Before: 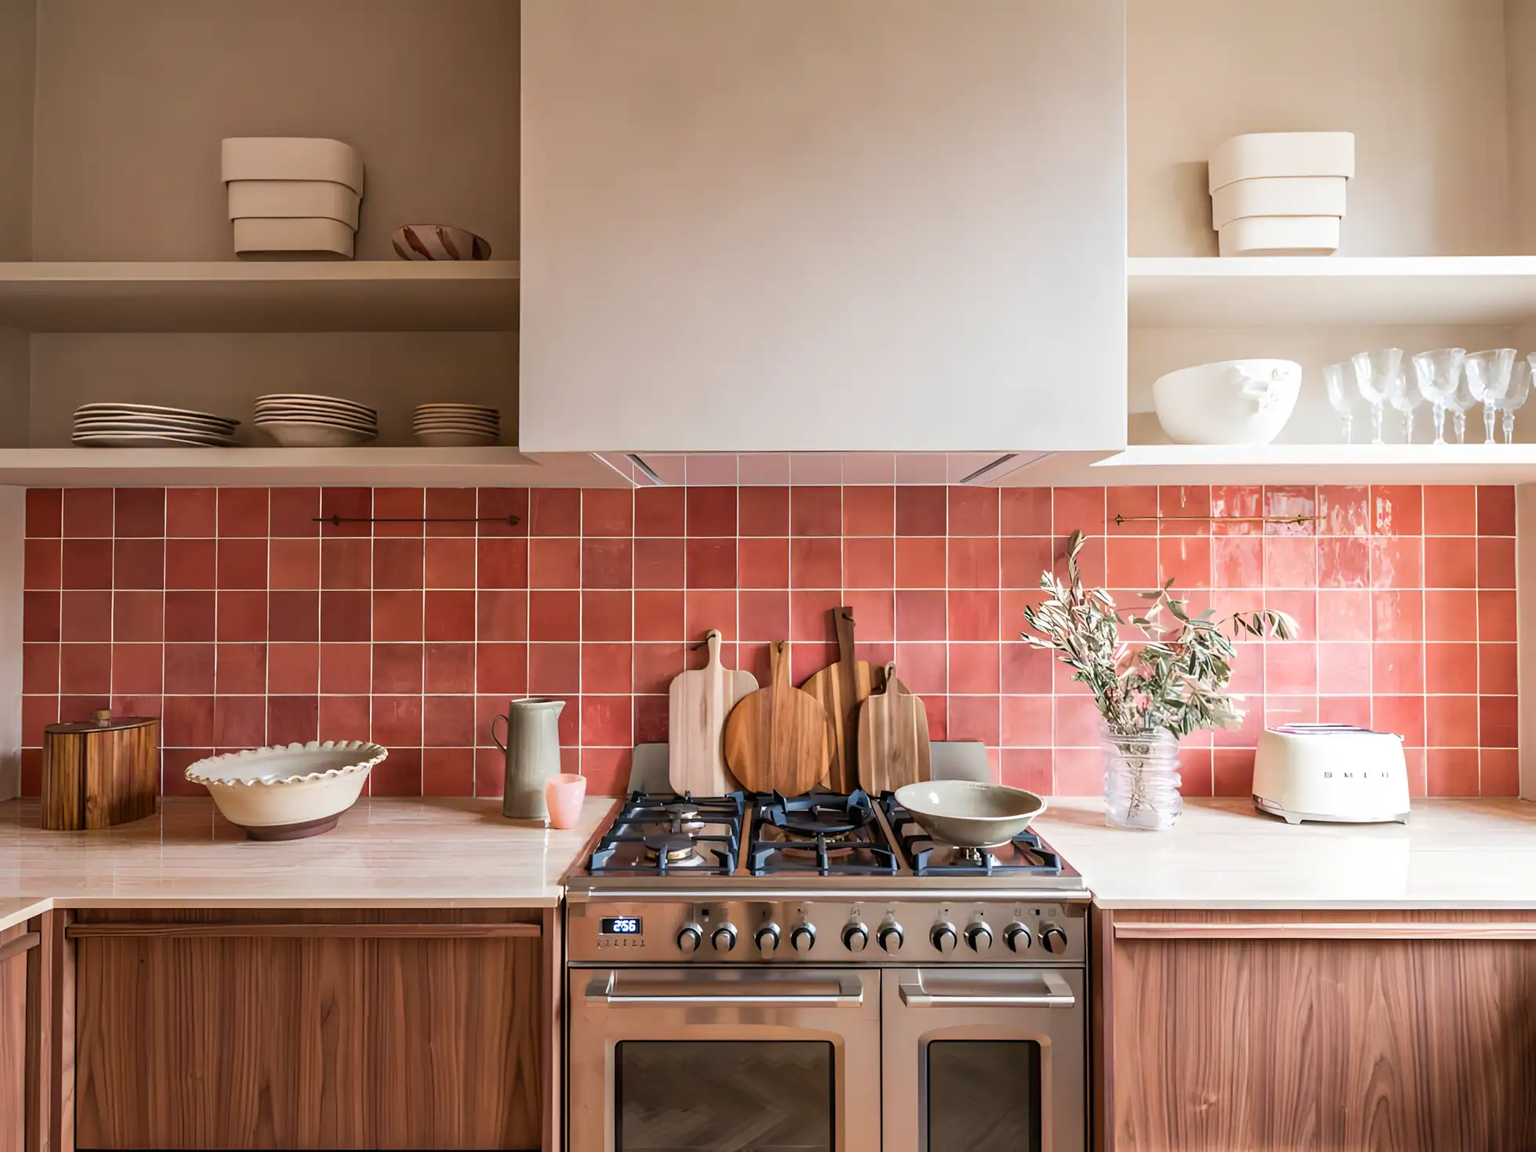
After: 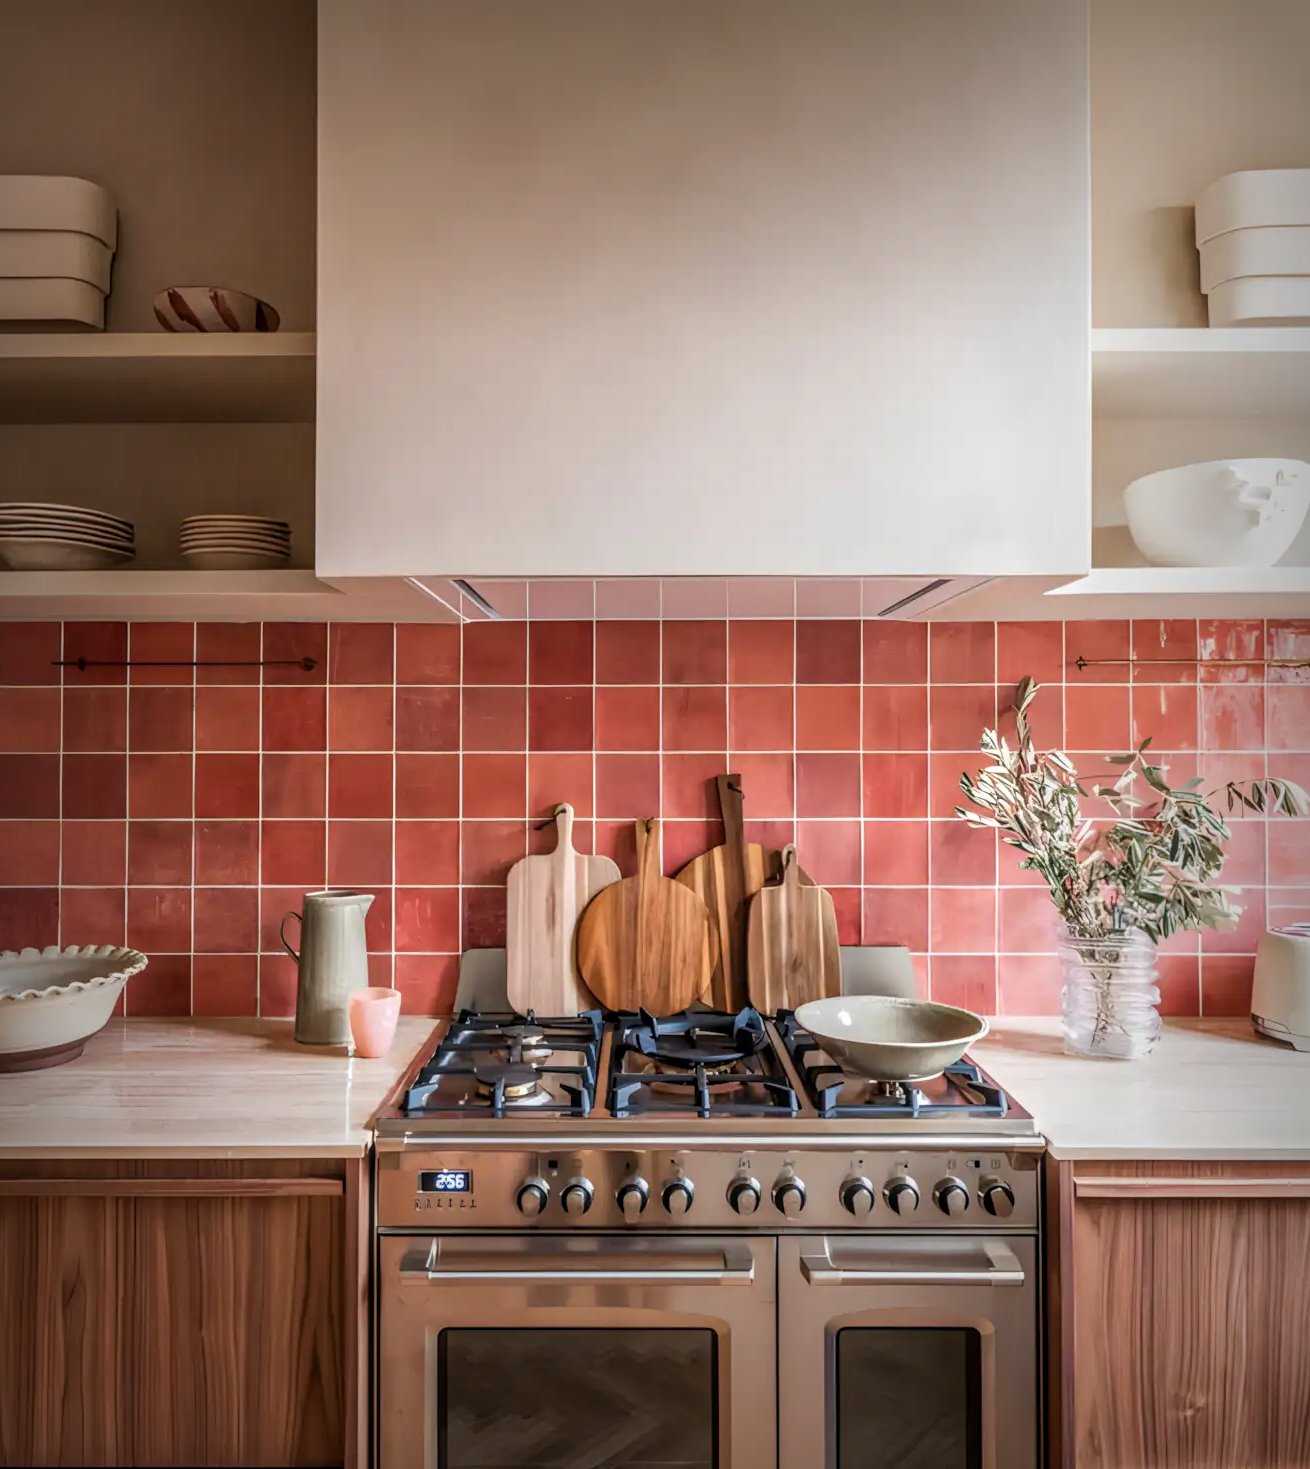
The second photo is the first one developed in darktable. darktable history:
local contrast: highlights 0%, shadows 0%, detail 133%
vignetting: fall-off start 53.2%, brightness -0.594, saturation 0, automatic ratio true, width/height ratio 1.313, shape 0.22, unbound false
crop and rotate: left 17.732%, right 15.423%
